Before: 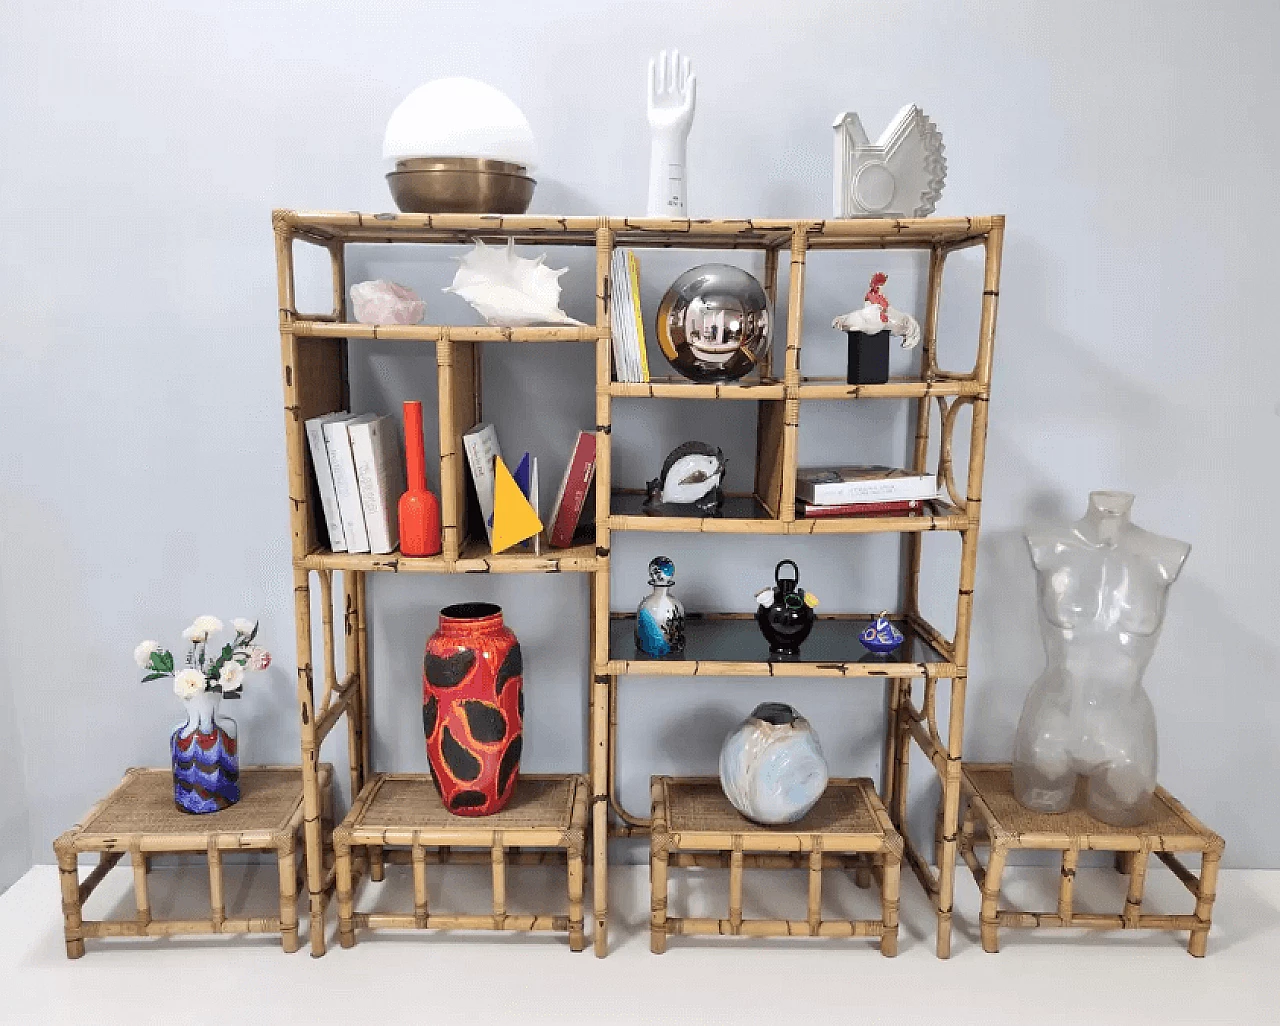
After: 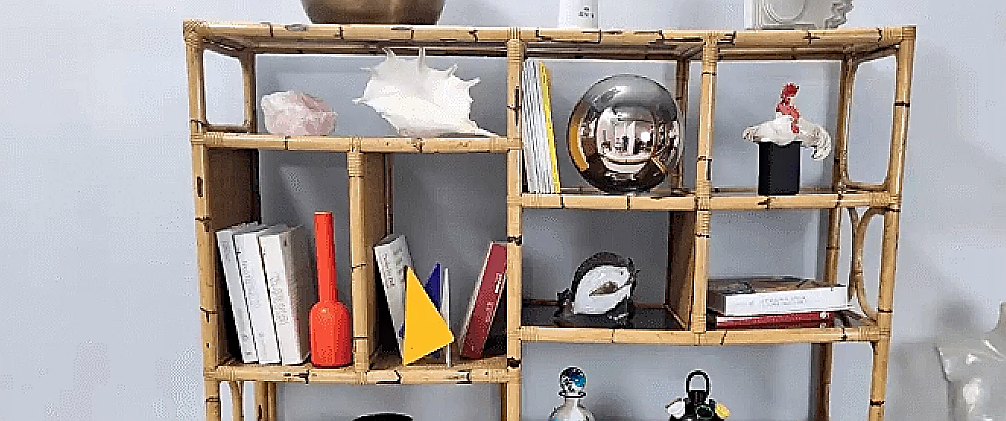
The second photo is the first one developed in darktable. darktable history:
sharpen: radius 1.421, amount 1.233, threshold 0.813
haze removal: compatibility mode true, adaptive false
crop: left 7.01%, top 18.482%, right 14.377%, bottom 40.47%
